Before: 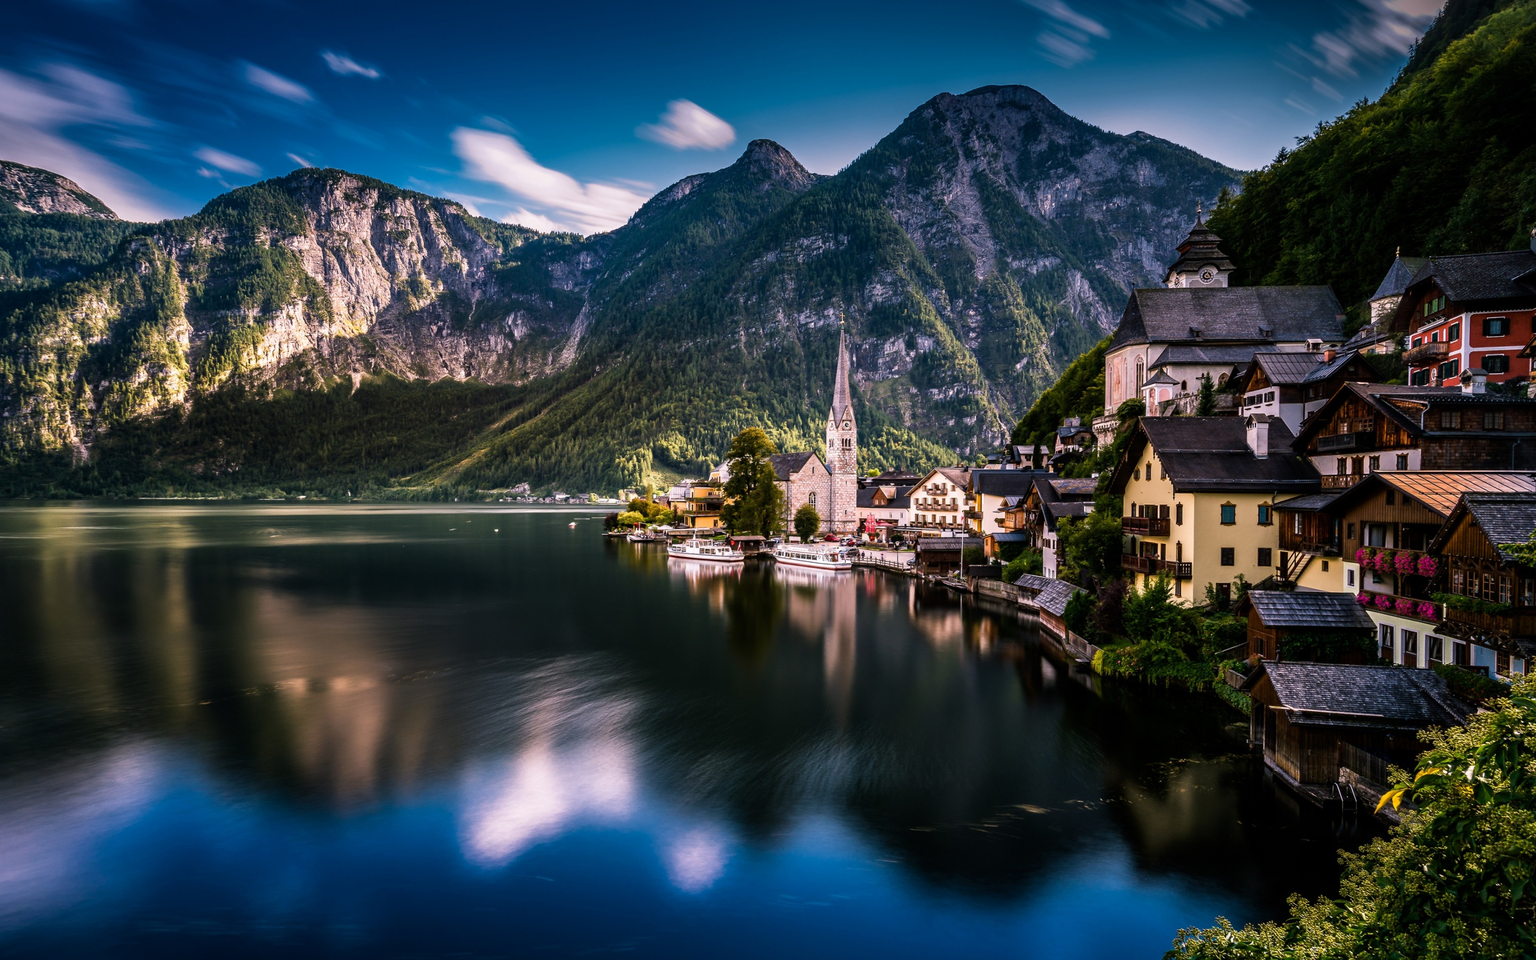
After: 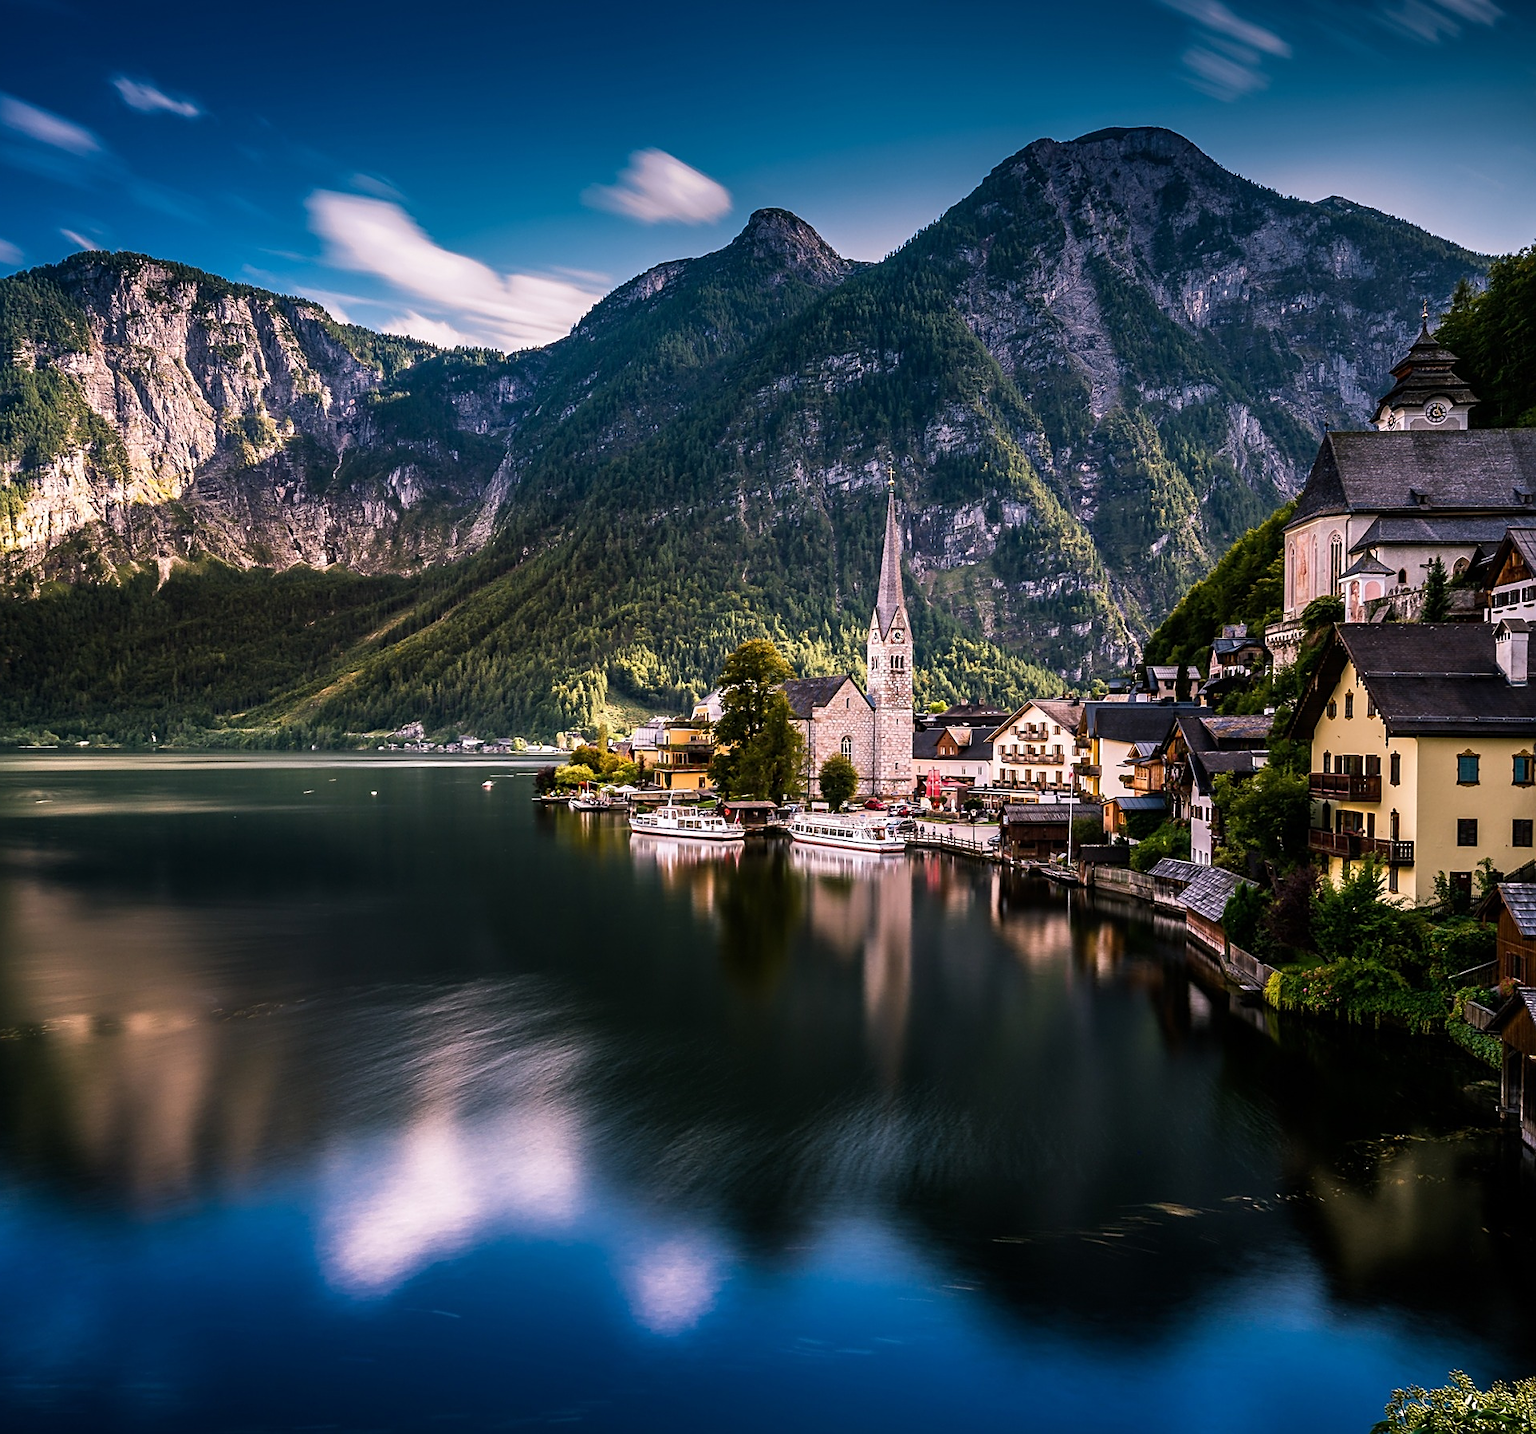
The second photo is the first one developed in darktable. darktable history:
crop and rotate: left 16.051%, right 17.044%
sharpen: on, module defaults
